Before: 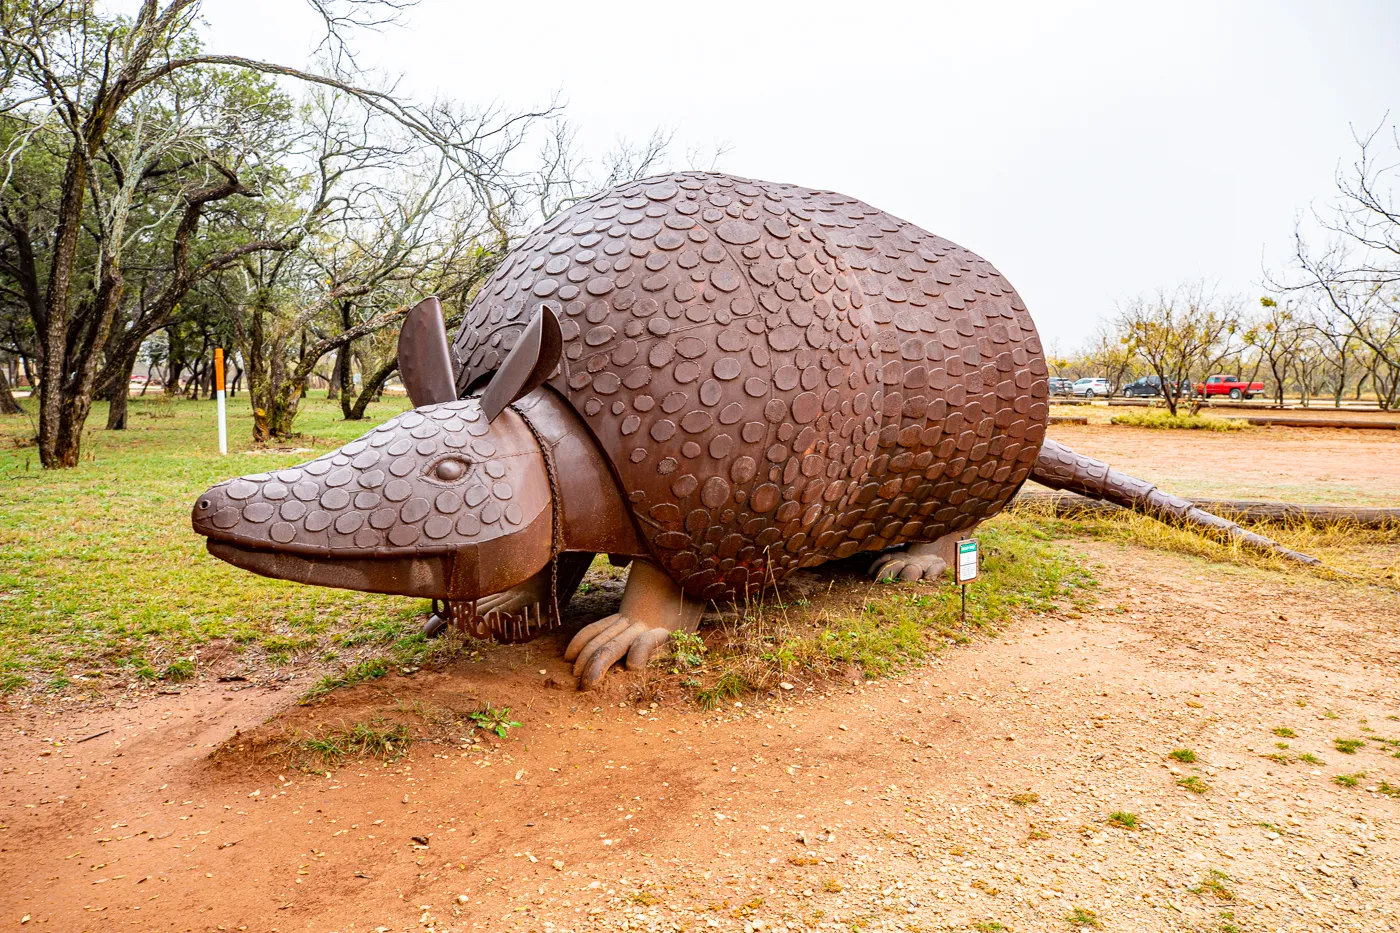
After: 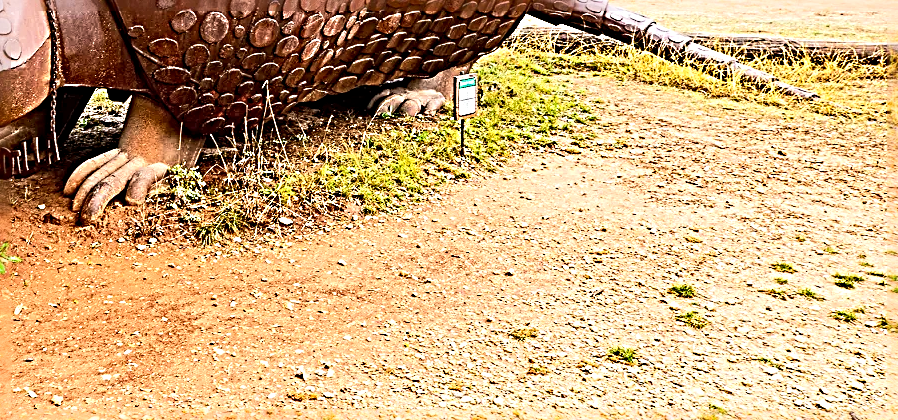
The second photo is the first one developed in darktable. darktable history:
tone equalizer: -8 EV 0.027 EV, -7 EV -0.016 EV, -6 EV 0.009 EV, -5 EV 0.051 EV, -4 EV 0.314 EV, -3 EV 0.67 EV, -2 EV 0.57 EV, -1 EV 0.192 EV, +0 EV 0.021 EV, edges refinement/feathering 500, mask exposure compensation -1.57 EV, preserve details no
sharpen: radius 4.043, amount 1.986
exposure: black level correction 0.002, compensate exposure bias true, compensate highlight preservation false
crop and rotate: left 35.789%, top 50.01%, bottom 4.972%
